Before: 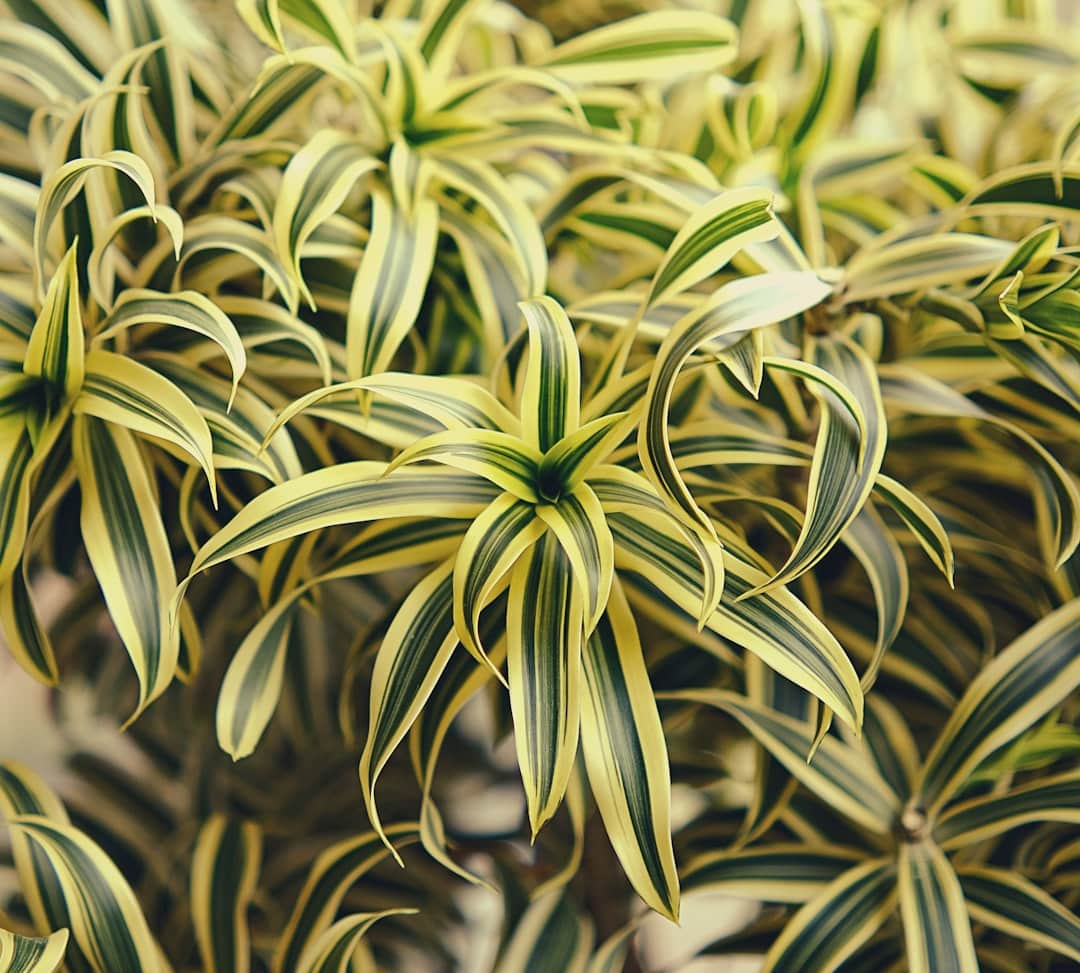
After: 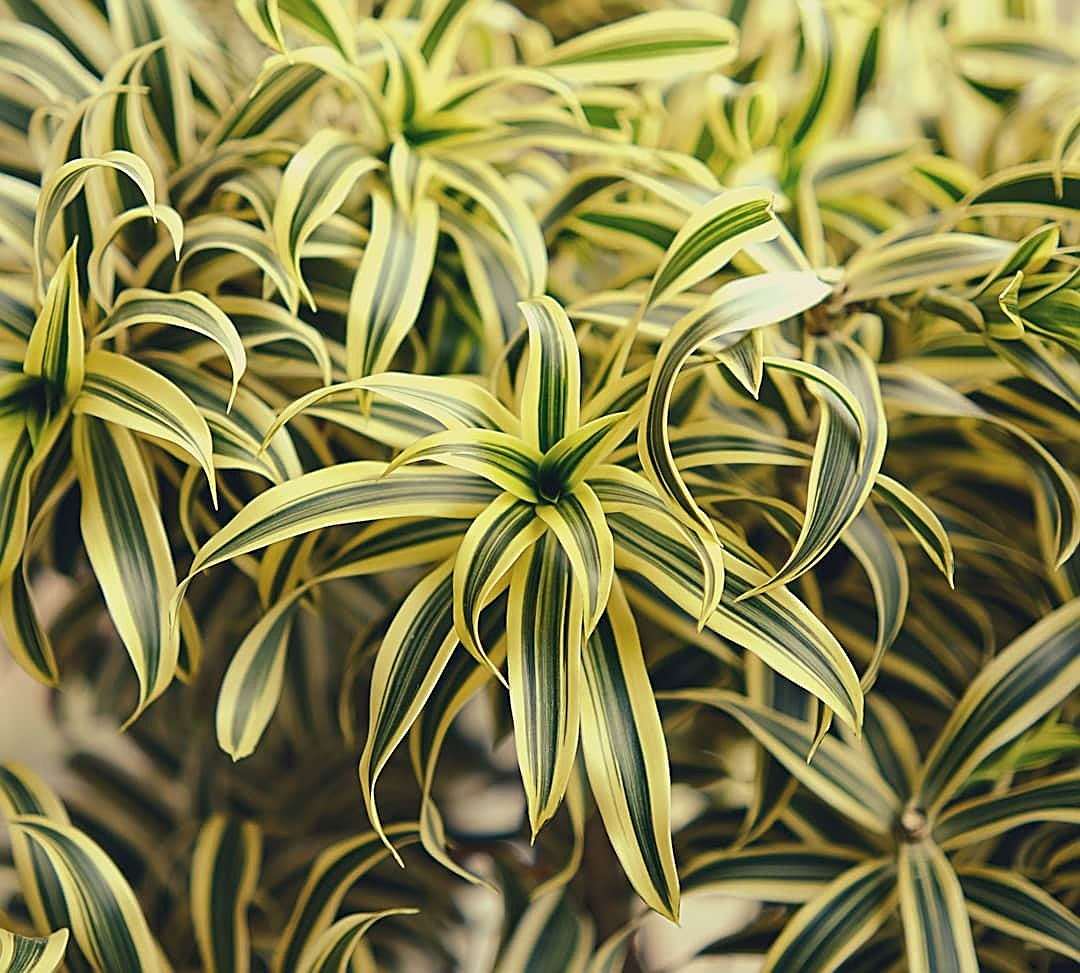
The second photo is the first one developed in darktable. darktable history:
sharpen: on, module defaults
tone equalizer: smoothing diameter 24.86%, edges refinement/feathering 8.24, preserve details guided filter
